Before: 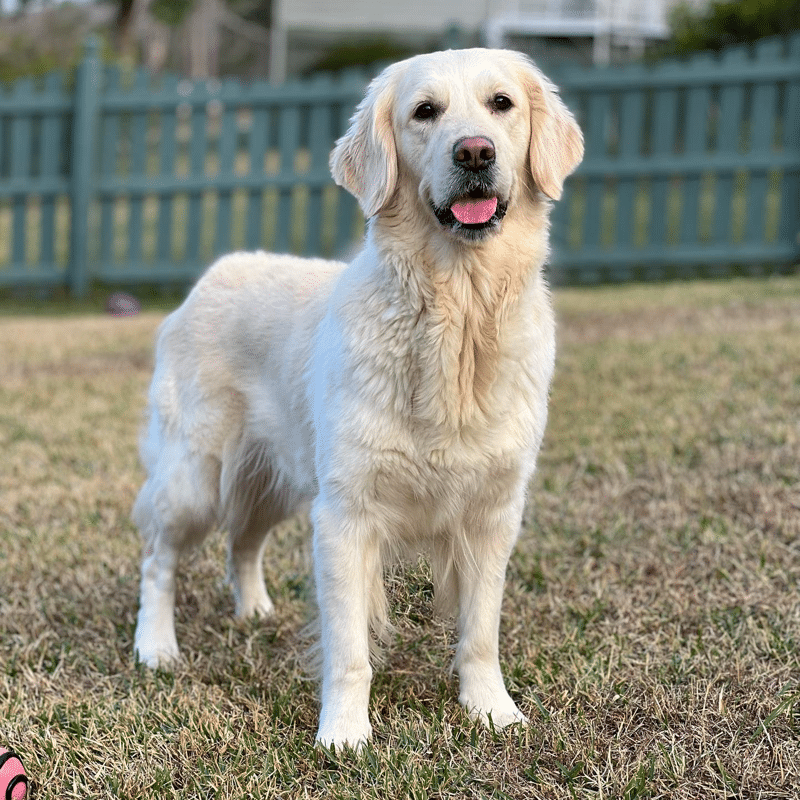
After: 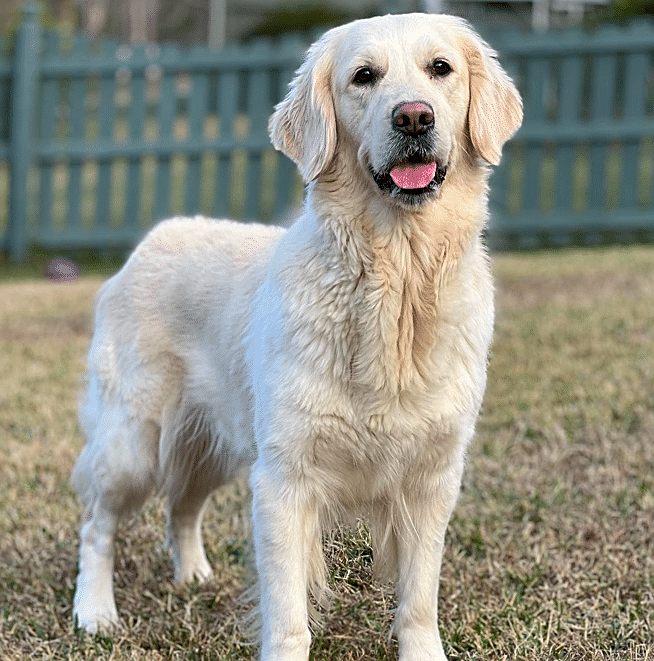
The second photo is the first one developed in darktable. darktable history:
crop and rotate: left 7.634%, top 4.388%, right 10.538%, bottom 12.91%
sharpen: on, module defaults
